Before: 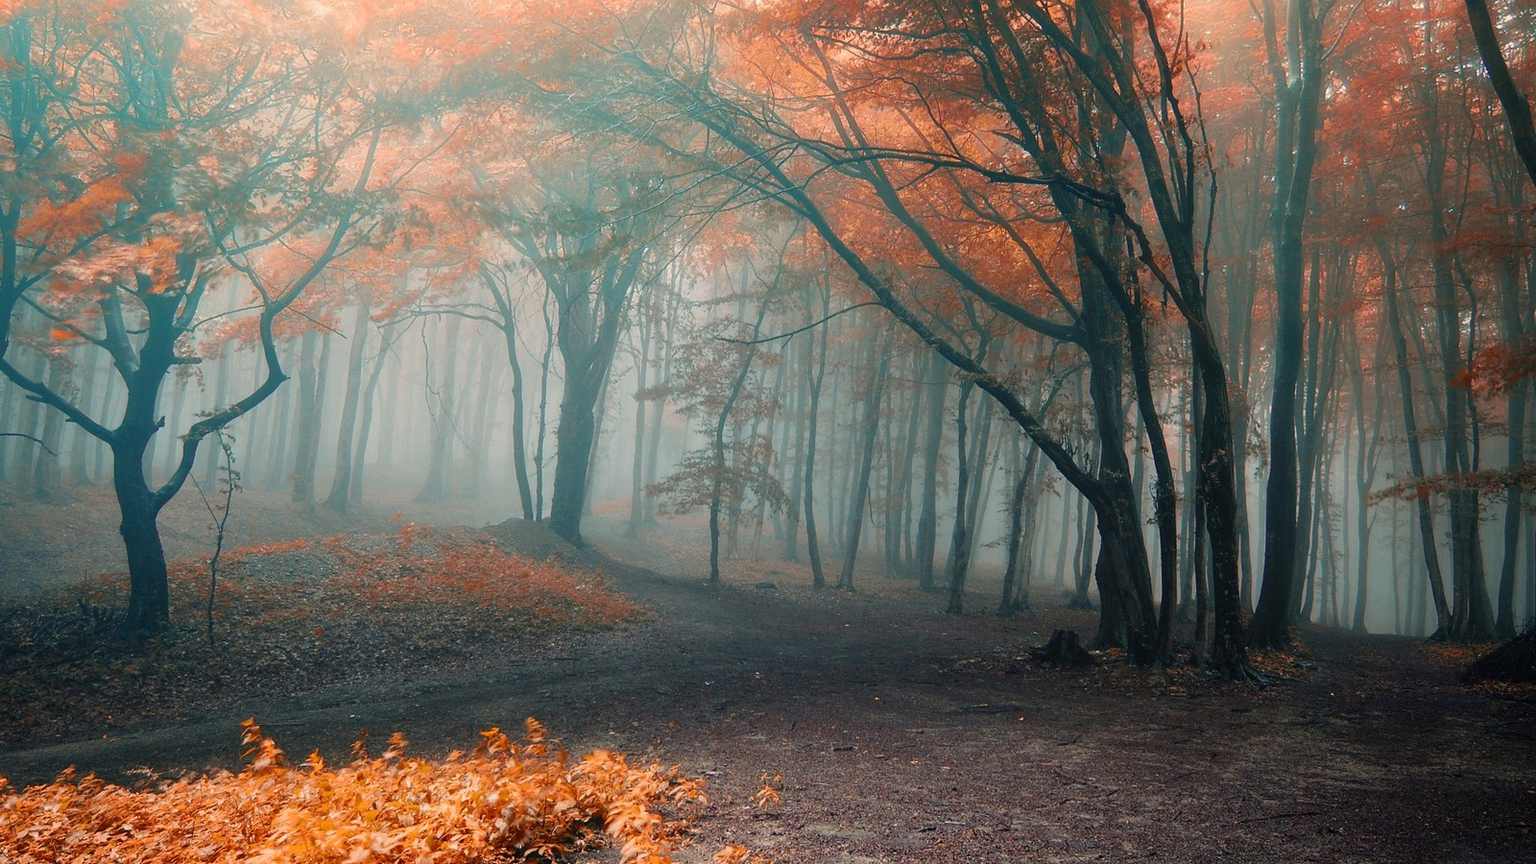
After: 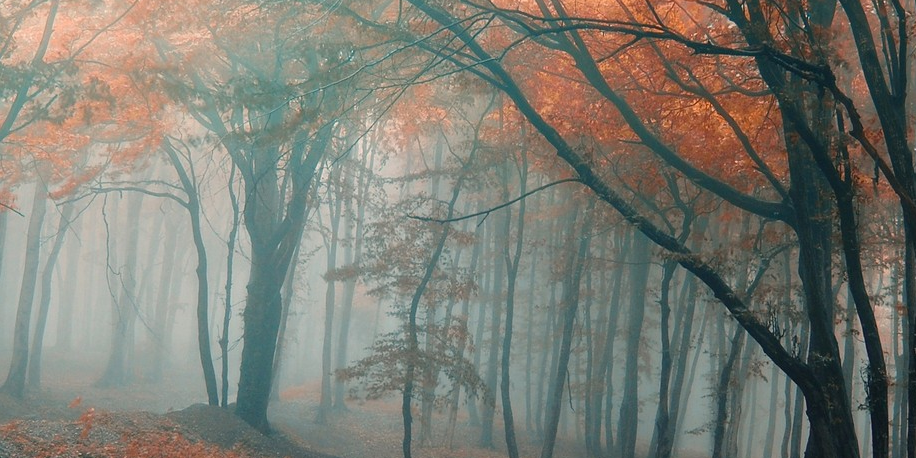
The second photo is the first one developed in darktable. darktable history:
crop: left 21.103%, top 15.212%, right 21.596%, bottom 33.838%
